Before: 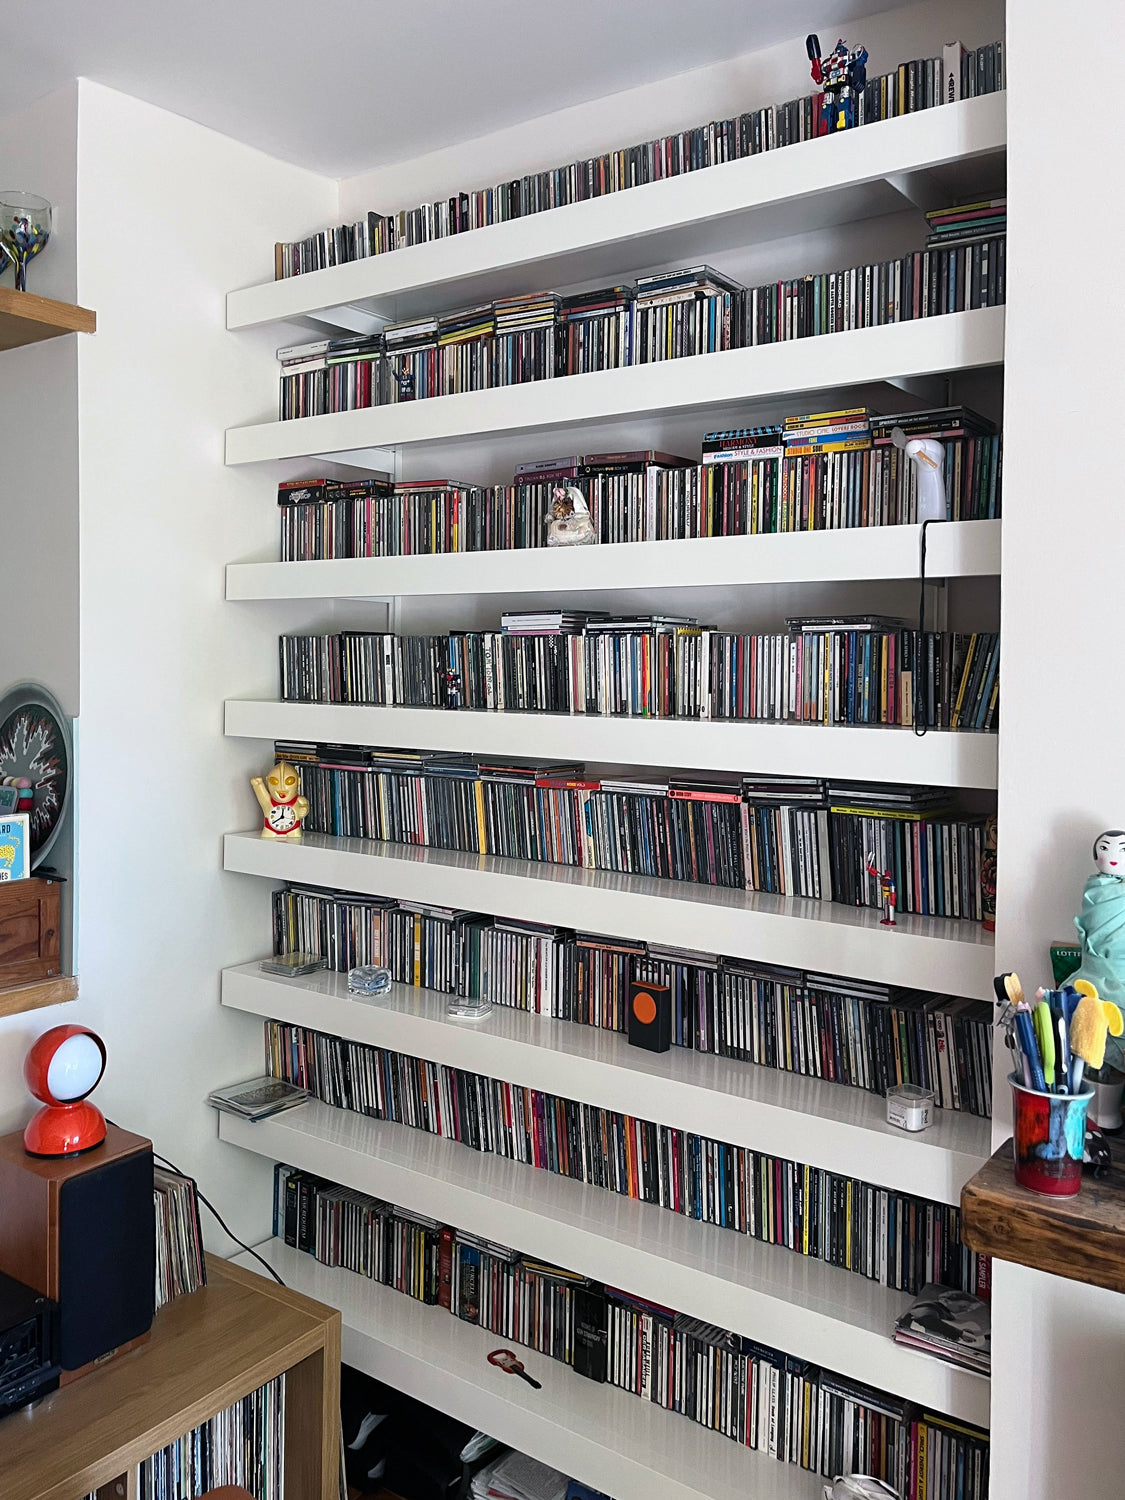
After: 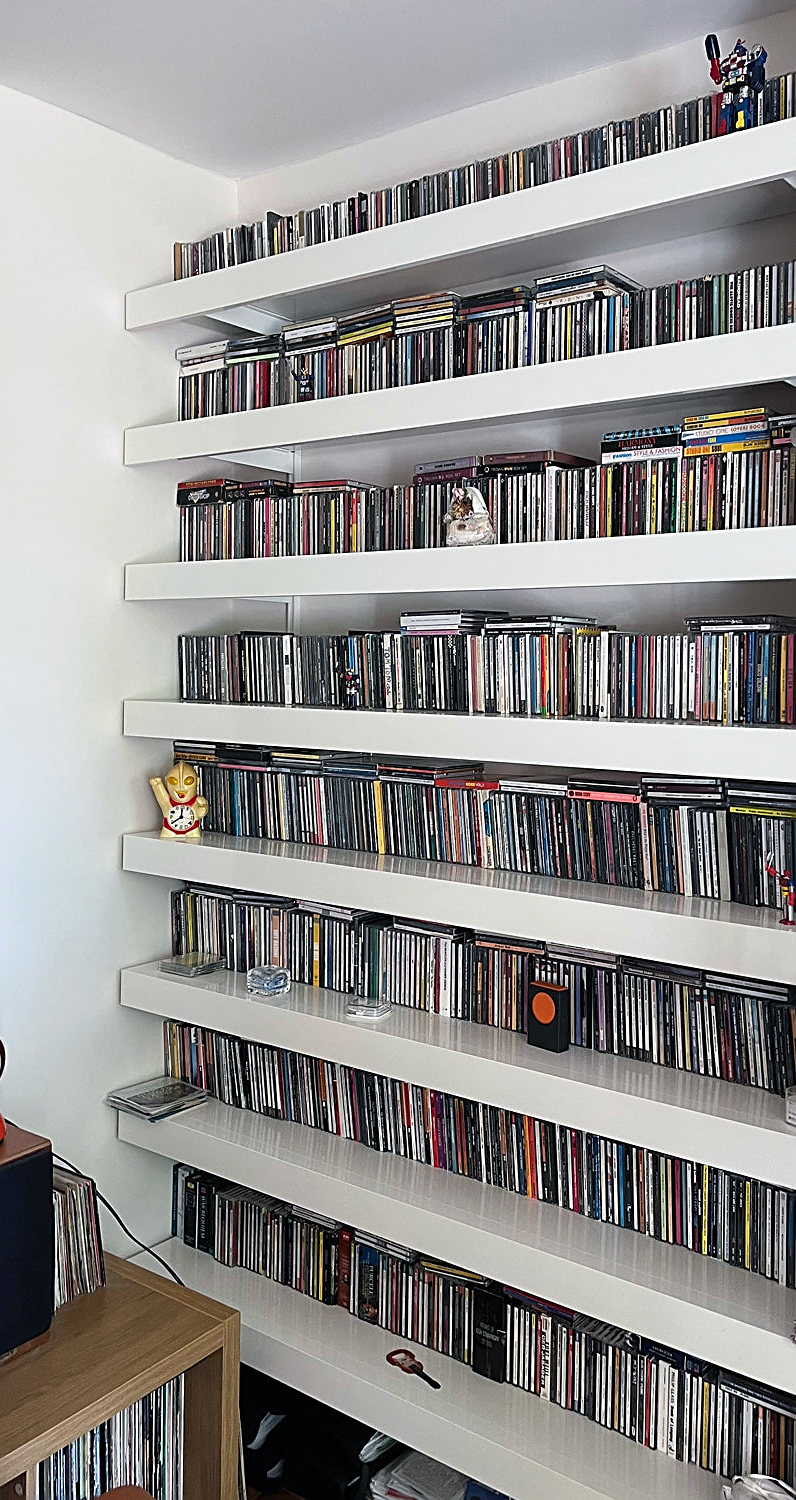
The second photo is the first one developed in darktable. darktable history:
crop and rotate: left 9.061%, right 20.142%
sharpen: on, module defaults
